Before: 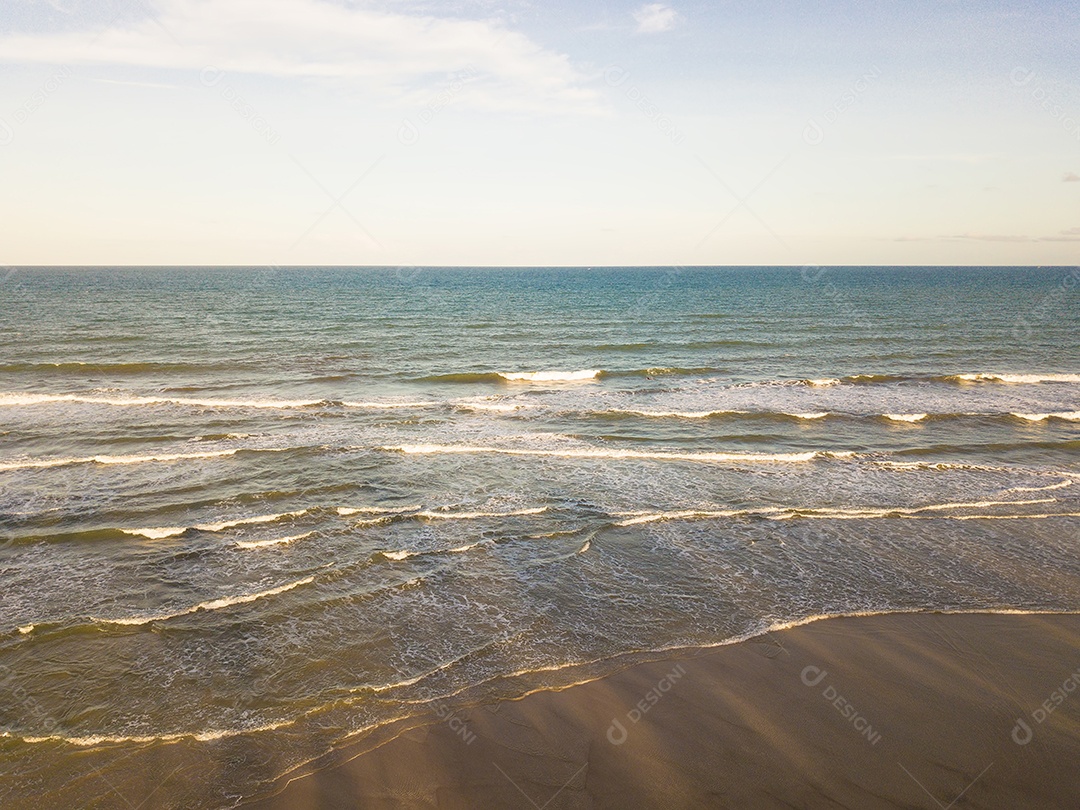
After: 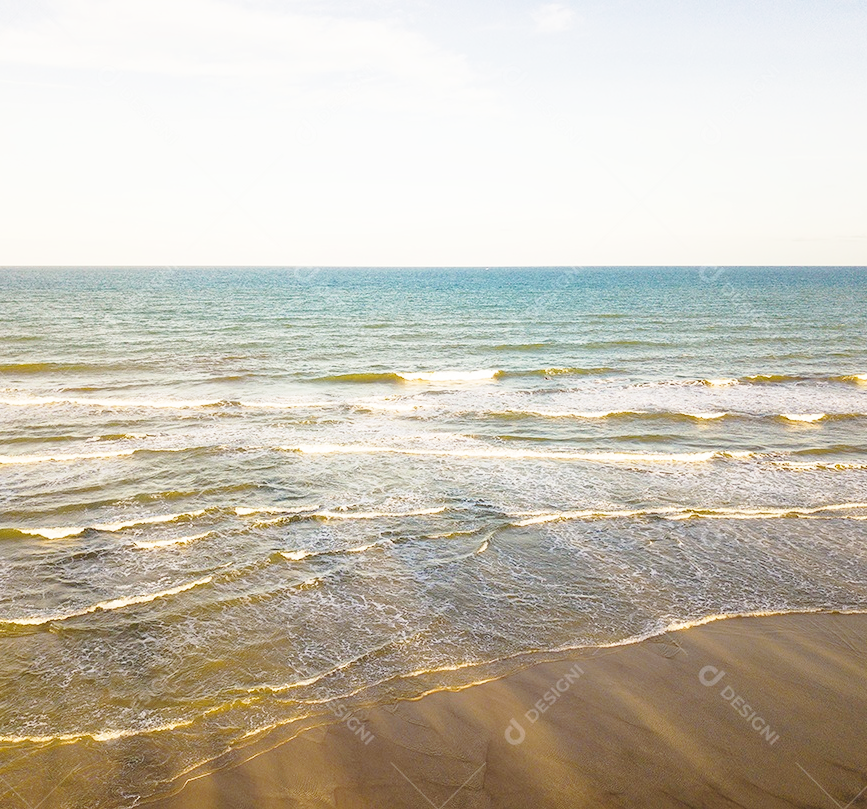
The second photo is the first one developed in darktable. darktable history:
crop and rotate: left 9.495%, right 10.226%
base curve: curves: ch0 [(0, 0) (0.028, 0.03) (0.121, 0.232) (0.46, 0.748) (0.859, 0.968) (1, 1)], preserve colors none
color balance rgb: shadows lift › chroma 0.693%, shadows lift › hue 115.95°, perceptual saturation grading › global saturation 25.504%, perceptual brilliance grading › global brilliance 2.79%, perceptual brilliance grading › highlights -2.884%, perceptual brilliance grading › shadows 2.514%
contrast brightness saturation: saturation -0.166
